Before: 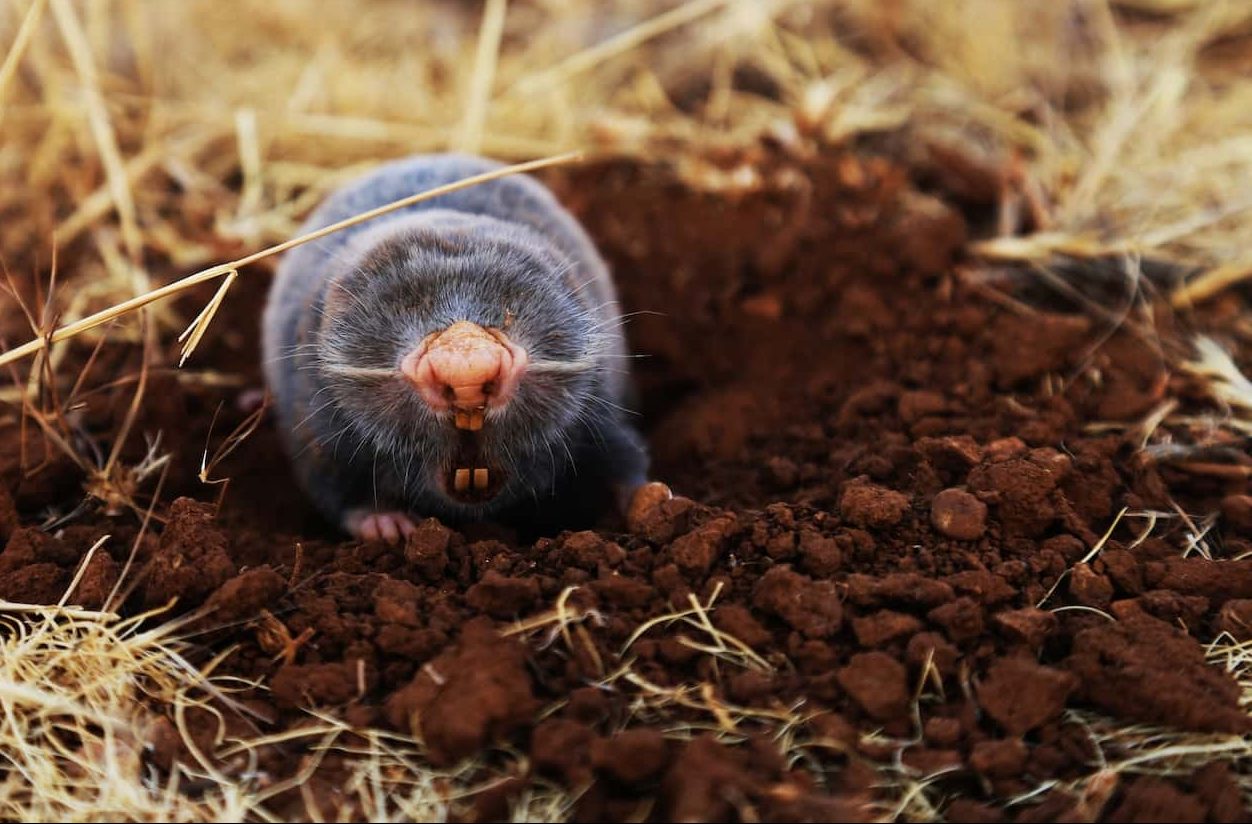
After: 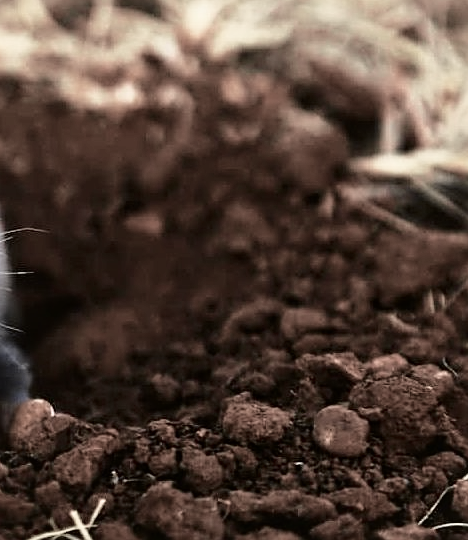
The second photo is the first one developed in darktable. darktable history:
sharpen: radius 1.961
exposure: exposure 0.338 EV, compensate highlight preservation false
velvia: on, module defaults
crop and rotate: left 49.438%, top 10.092%, right 13.11%, bottom 24.284%
tone curve: curves: ch0 [(0, 0.021) (0.049, 0.044) (0.152, 0.14) (0.328, 0.377) (0.473, 0.543) (0.663, 0.734) (0.84, 0.899) (1, 0.969)]; ch1 [(0, 0) (0.302, 0.331) (0.427, 0.433) (0.472, 0.47) (0.502, 0.503) (0.527, 0.524) (0.564, 0.591) (0.602, 0.632) (0.677, 0.701) (0.859, 0.885) (1, 1)]; ch2 [(0, 0) (0.33, 0.301) (0.447, 0.44) (0.487, 0.496) (0.502, 0.516) (0.535, 0.563) (0.565, 0.6) (0.618, 0.629) (1, 1)], color space Lab, independent channels, preserve colors none
local contrast: mode bilateral grid, contrast 20, coarseness 49, detail 120%, midtone range 0.2
color correction: highlights b* -0.052, saturation 0.307
